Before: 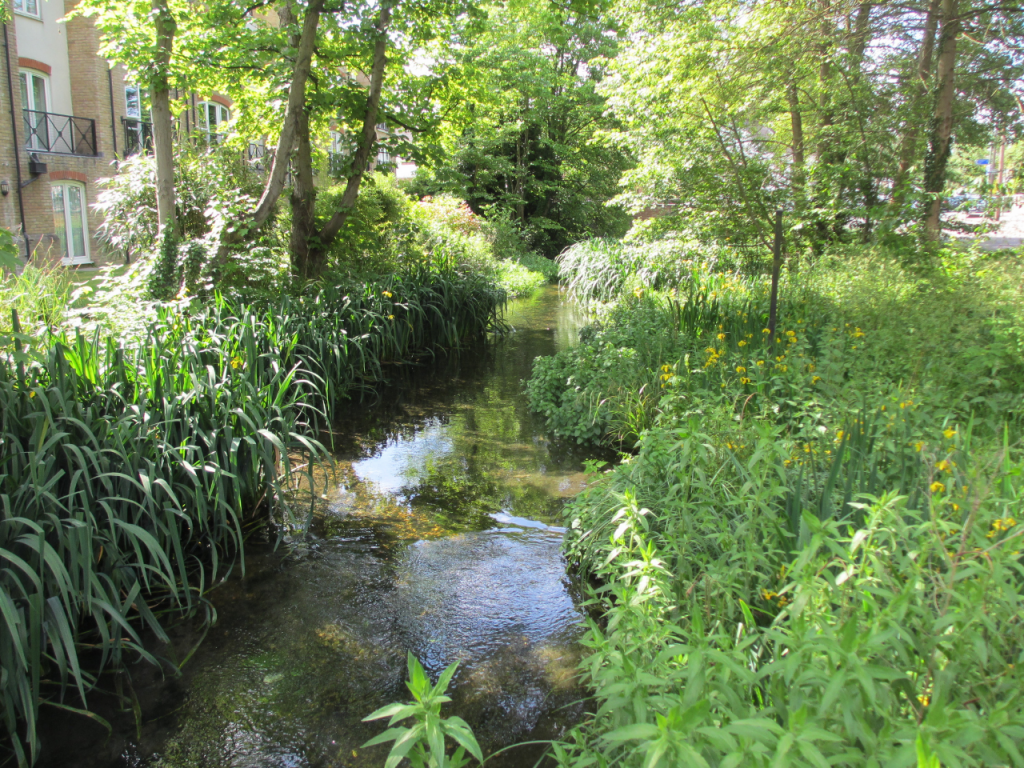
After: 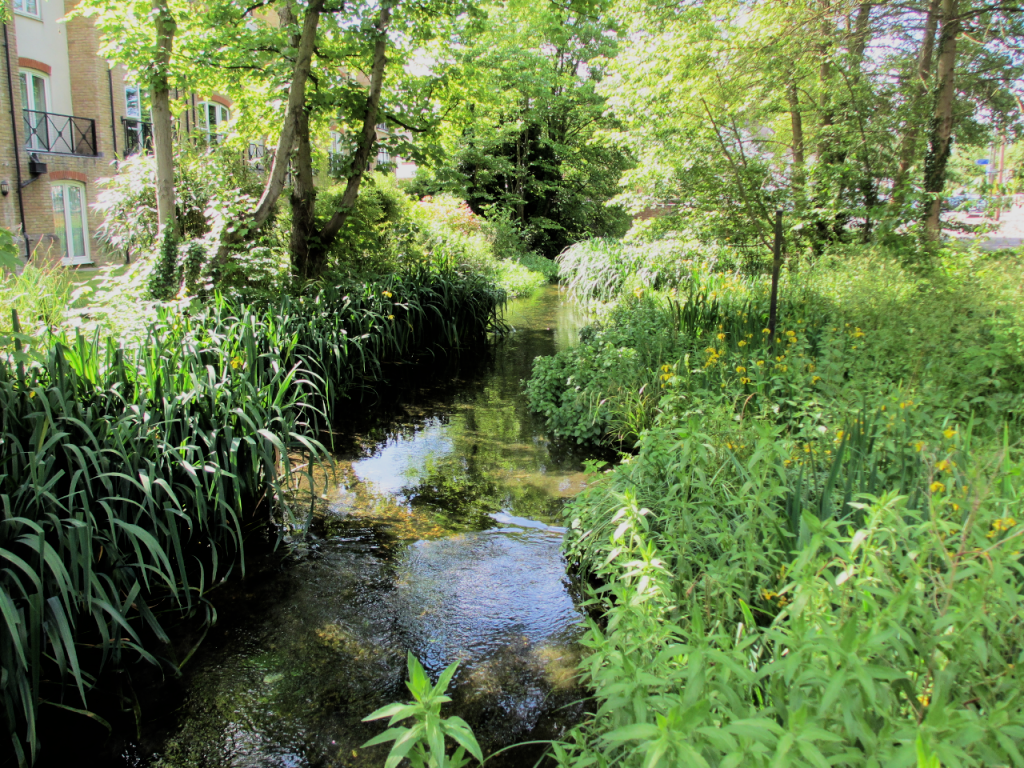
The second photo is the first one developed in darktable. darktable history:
filmic rgb: black relative exposure -5 EV, hardness 2.88, contrast 1.3
velvia: on, module defaults
